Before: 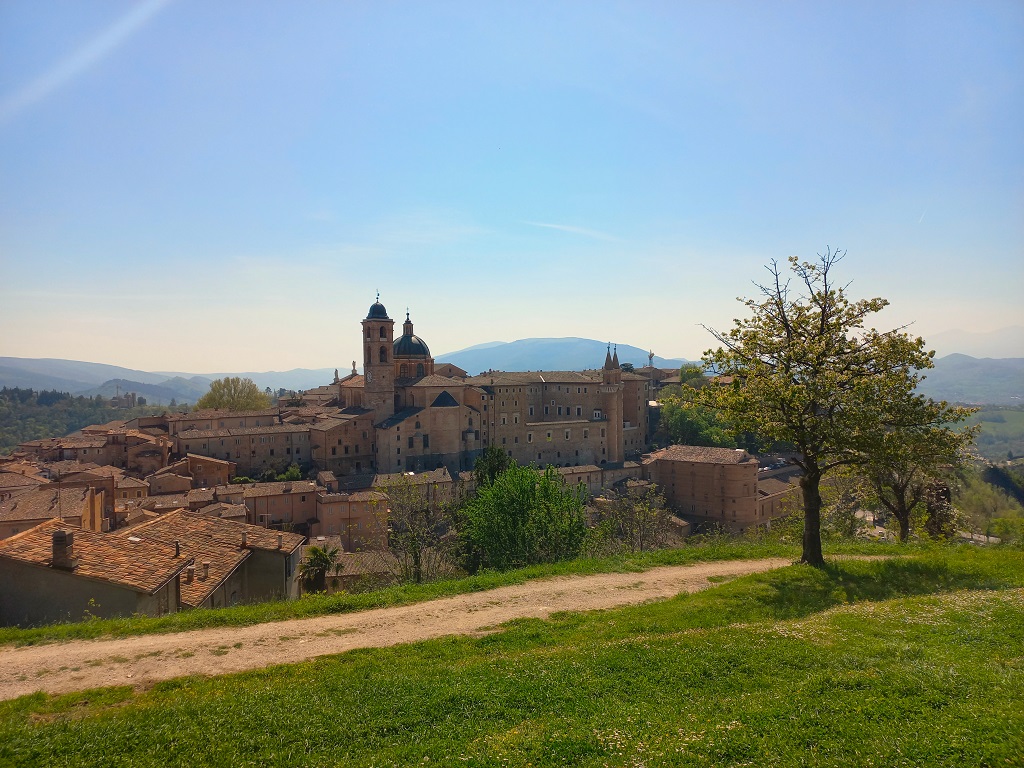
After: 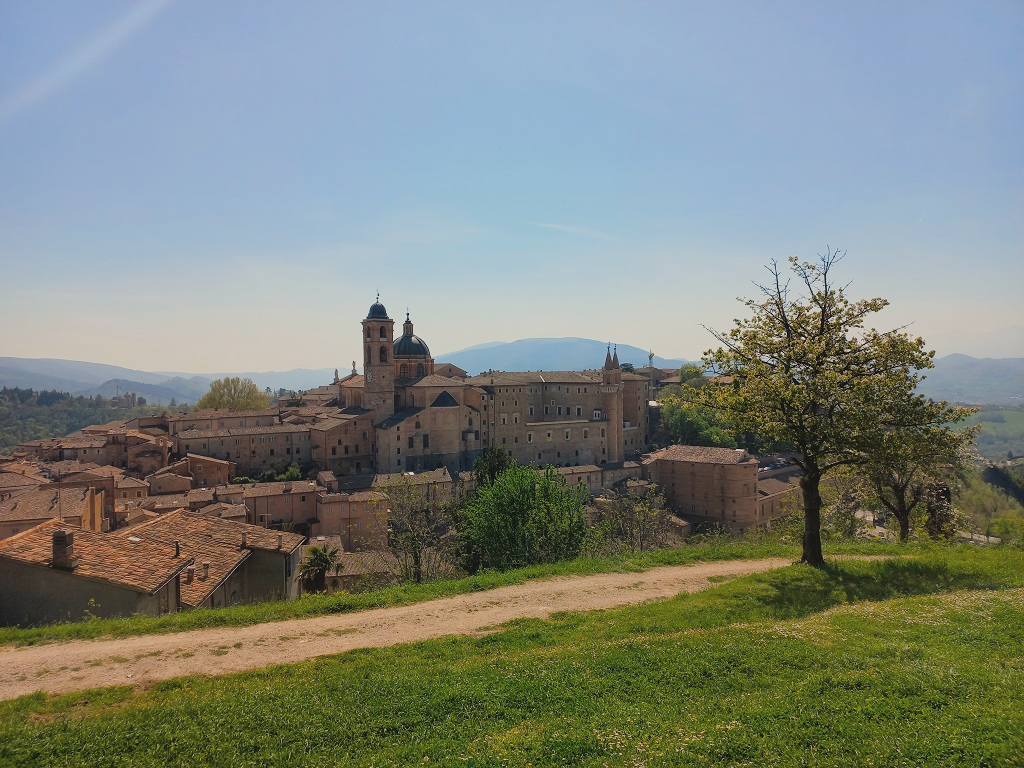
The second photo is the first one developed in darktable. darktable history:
filmic rgb: black relative exposure -7.65 EV, white relative exposure 4.56 EV, hardness 3.61
exposure: black level correction -0.008, exposure 0.071 EV, compensate highlight preservation false
tone equalizer: on, module defaults
